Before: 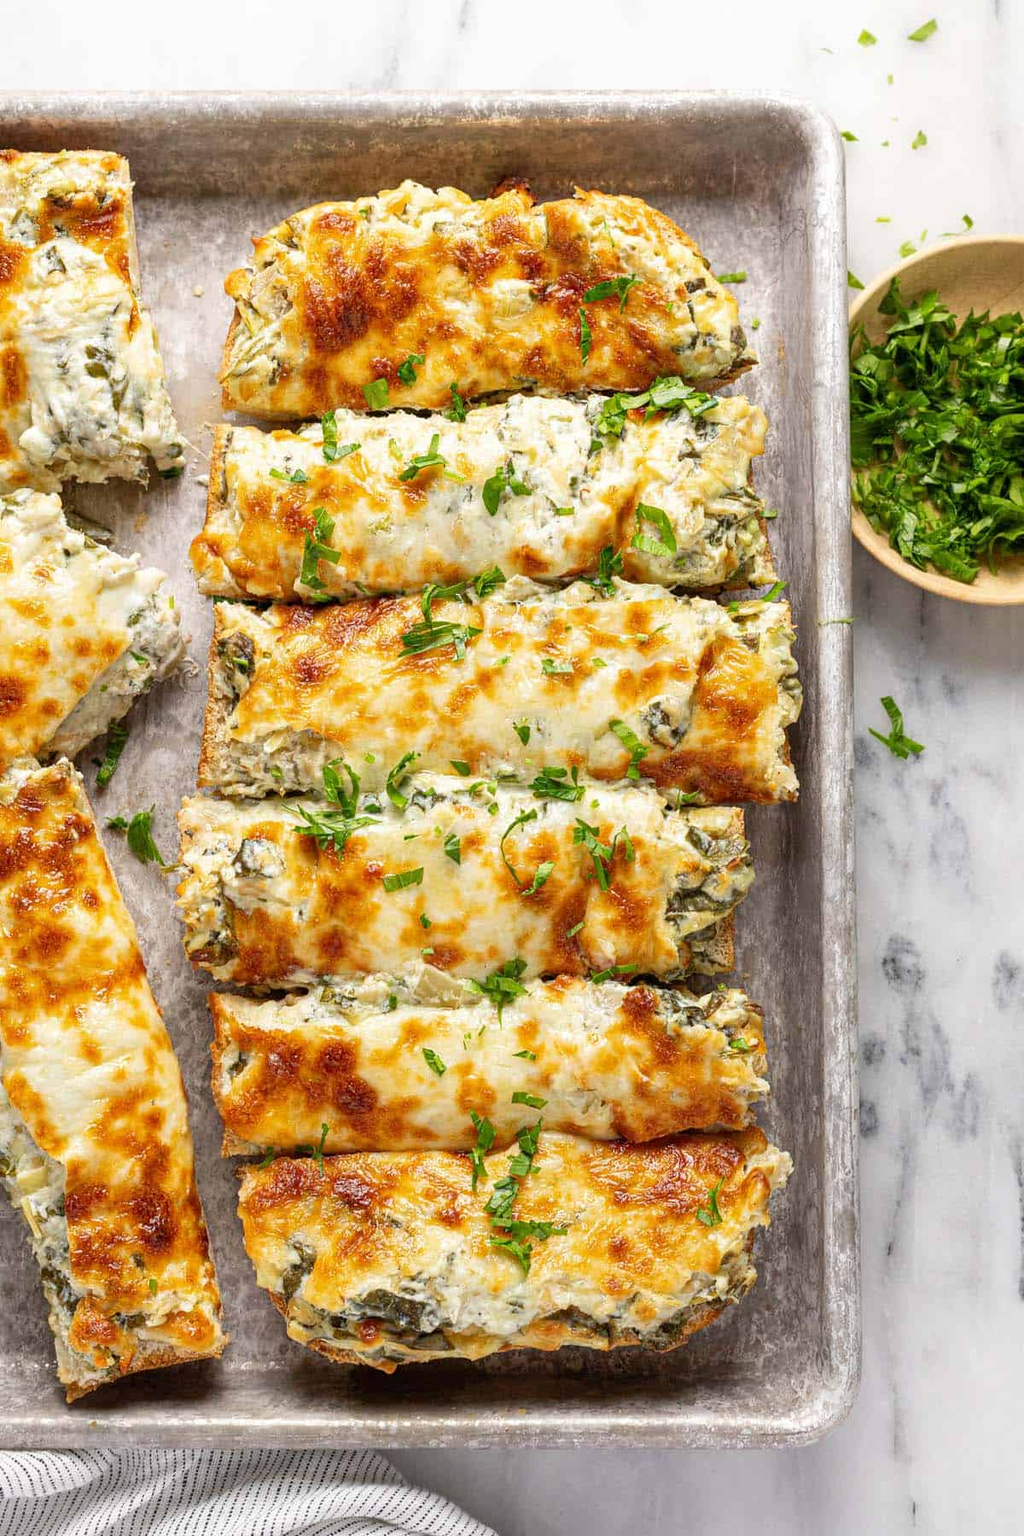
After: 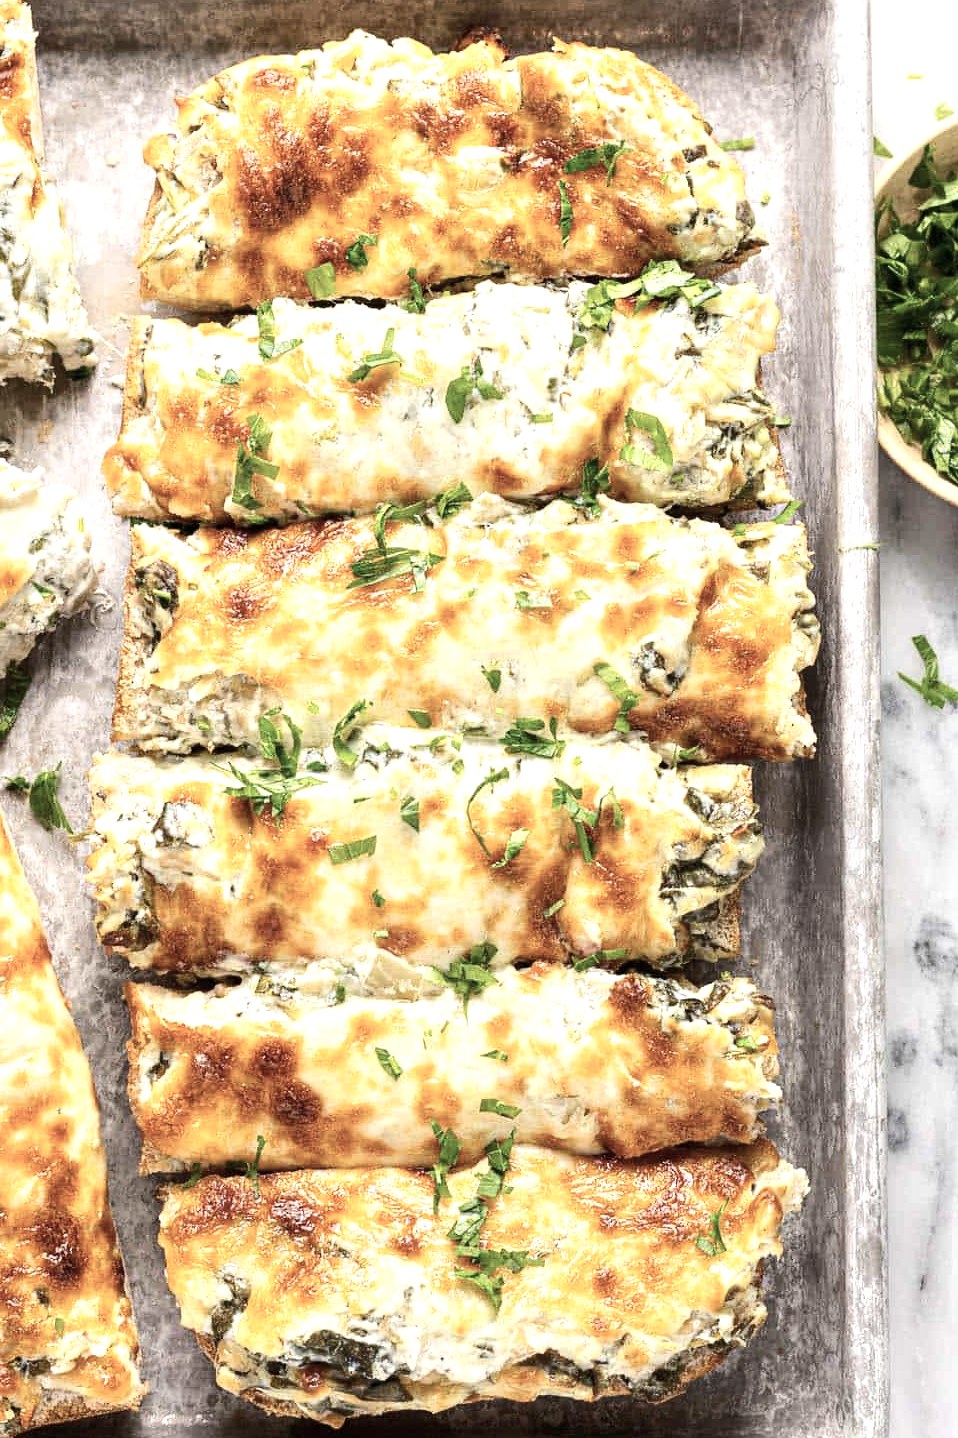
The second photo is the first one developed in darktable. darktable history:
color balance rgb: global vibrance 10%
tone equalizer: -8 EV 0.001 EV, -7 EV -0.002 EV, -6 EV 0.002 EV, -5 EV -0.03 EV, -4 EV -0.116 EV, -3 EV -0.169 EV, -2 EV 0.24 EV, -1 EV 0.702 EV, +0 EV 0.493 EV
contrast brightness saturation: contrast 0.1, saturation -0.36
crop and rotate: left 10.071%, top 10.071%, right 10.02%, bottom 10.02%
